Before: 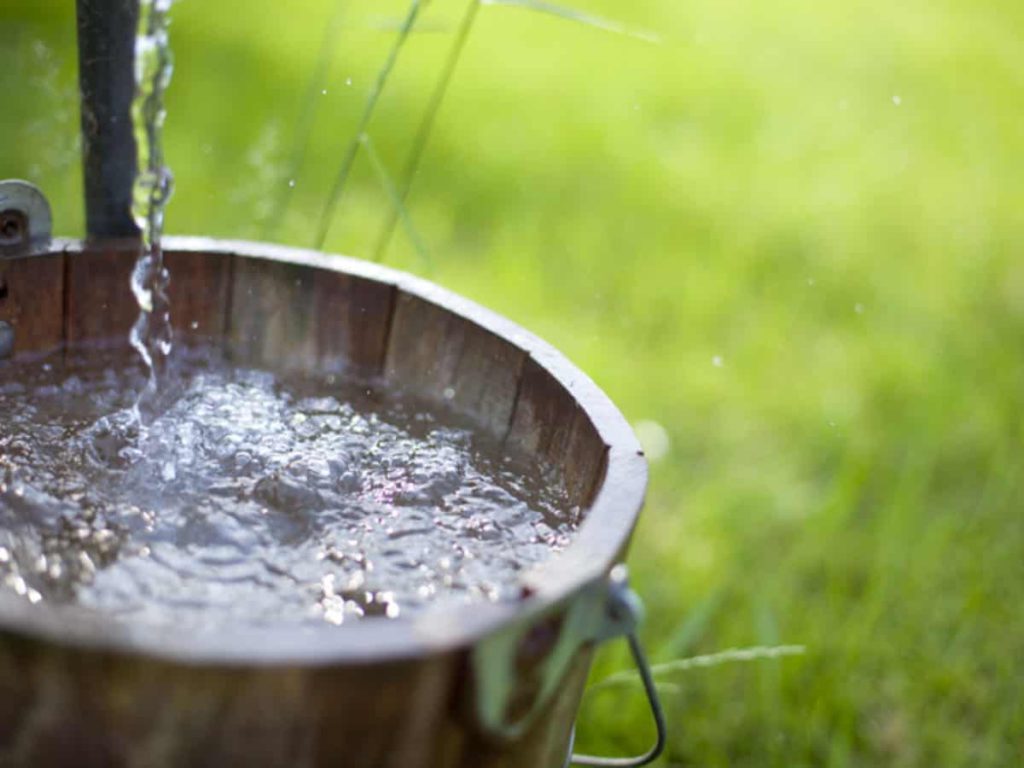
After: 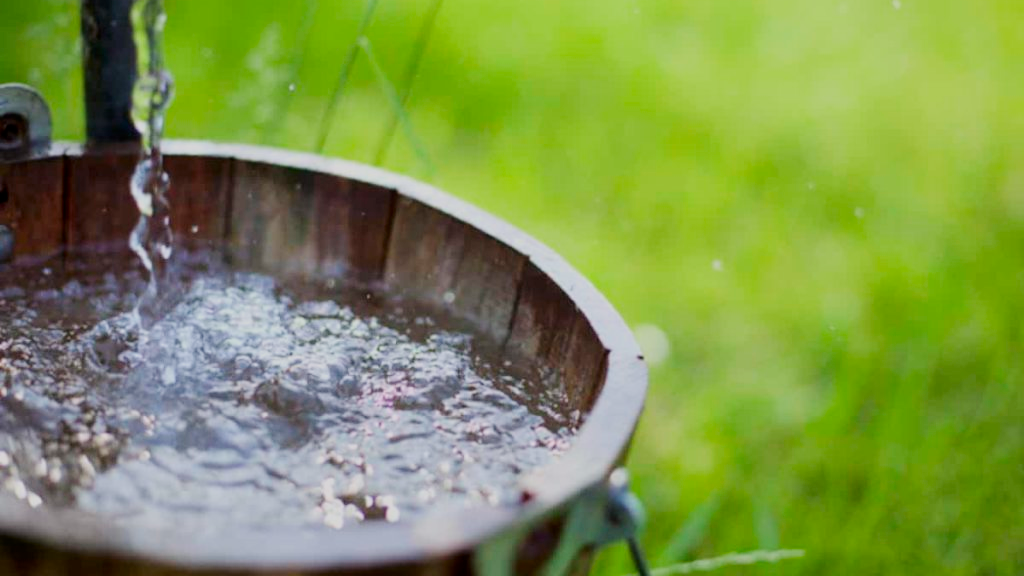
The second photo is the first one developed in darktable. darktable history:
crop and rotate: top 12.5%, bottom 12.5%
filmic rgb: black relative exposure -7.32 EV, white relative exposure 5.09 EV, hardness 3.2
contrast brightness saturation: contrast 0.13, brightness -0.05, saturation 0.16
exposure: black level correction -0.001, exposure 0.08 EV, compensate highlight preservation false
